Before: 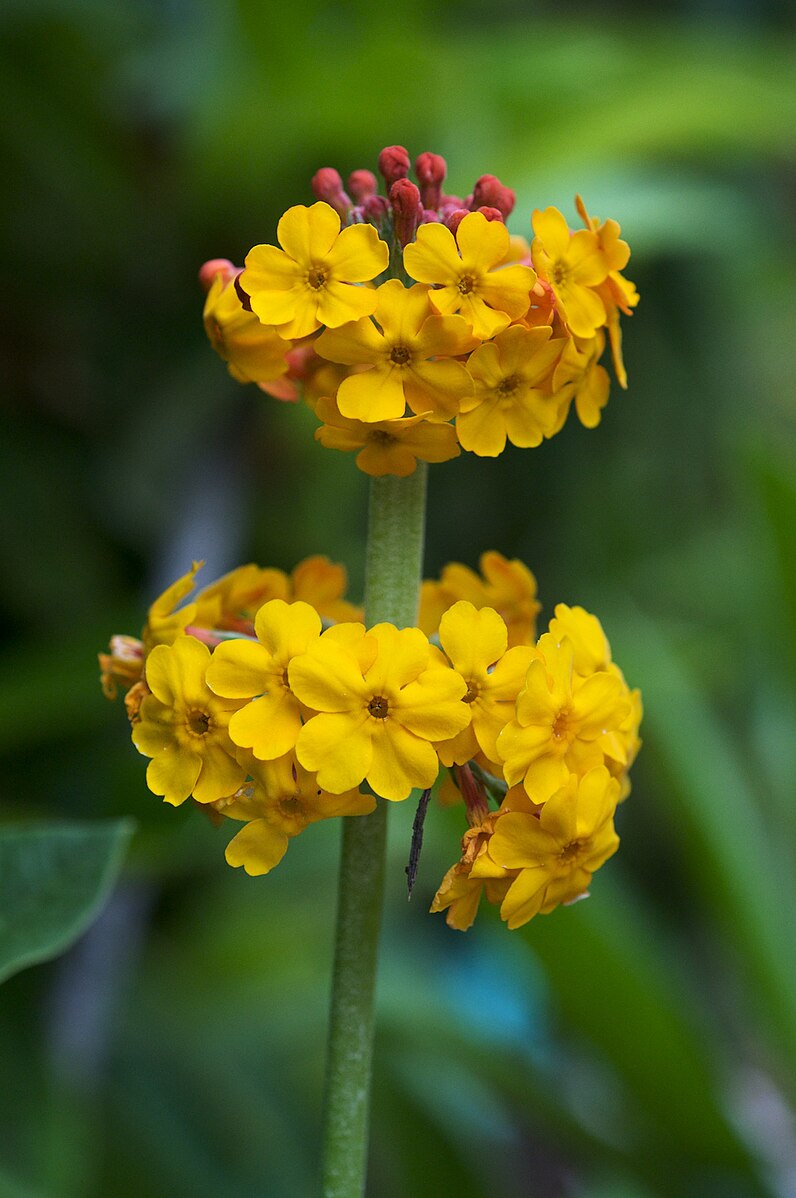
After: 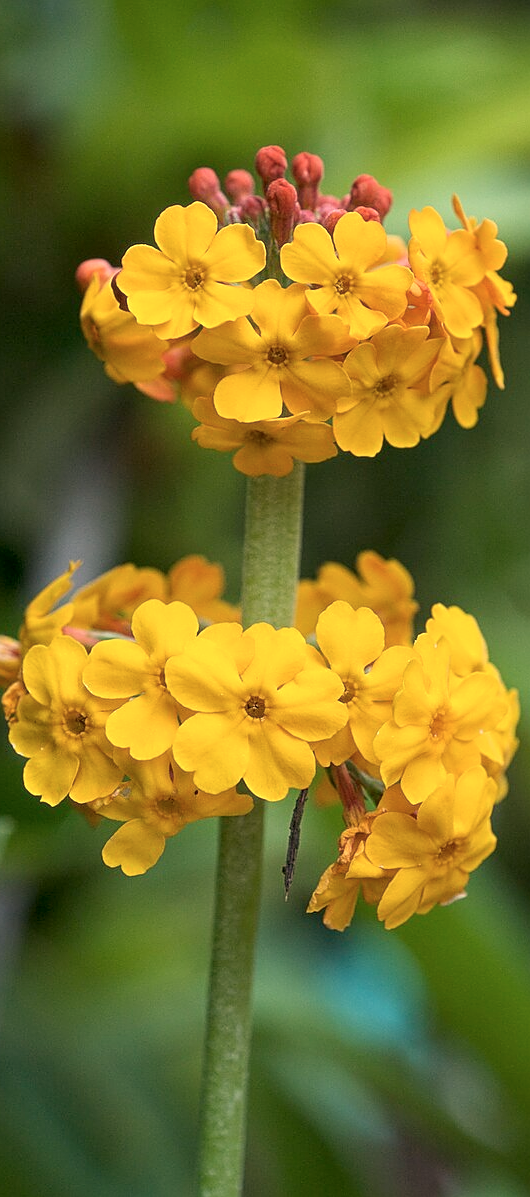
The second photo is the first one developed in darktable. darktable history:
crop and rotate: left 15.546%, right 17.787%
white balance: red 1.138, green 0.996, blue 0.812
sharpen: on, module defaults
soften: size 10%, saturation 50%, brightness 0.2 EV, mix 10%
local contrast: highlights 100%, shadows 100%, detail 120%, midtone range 0.2
